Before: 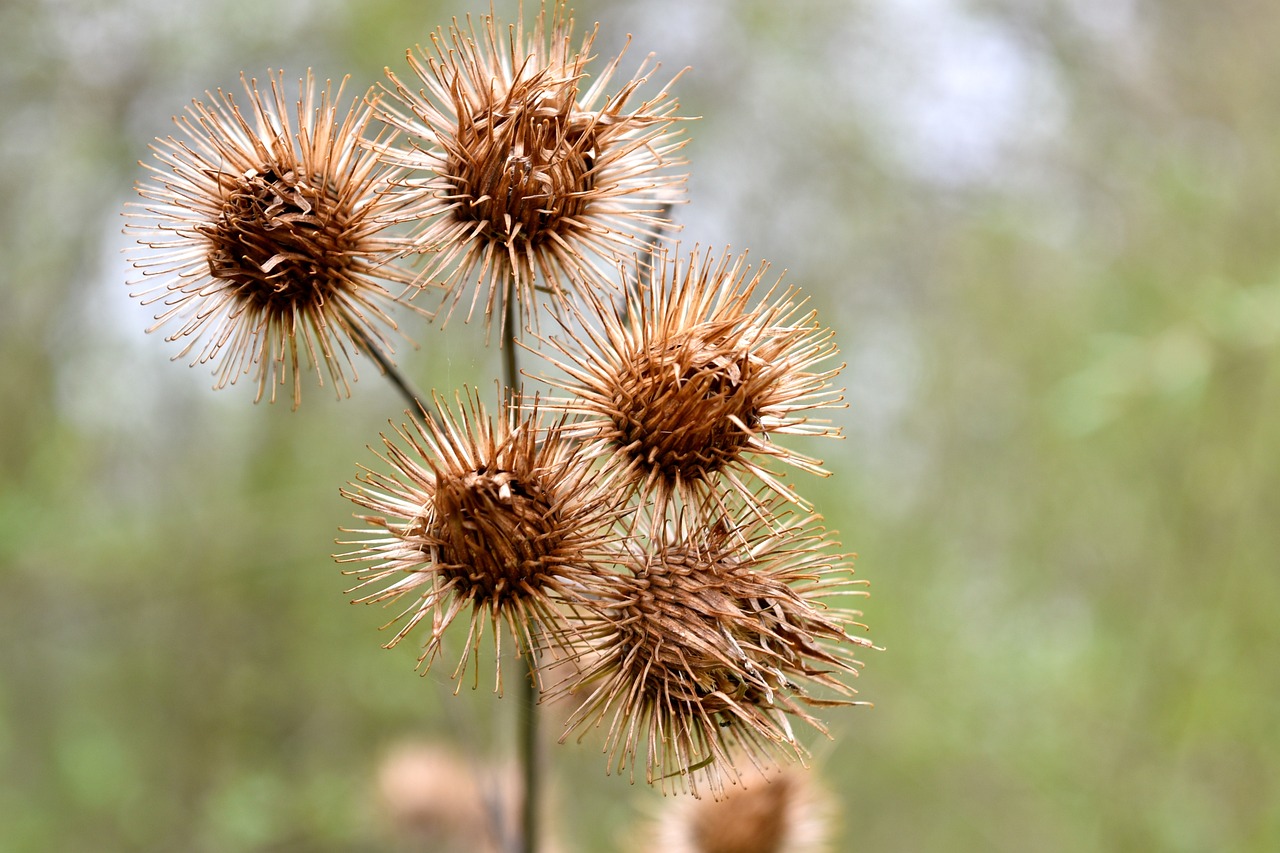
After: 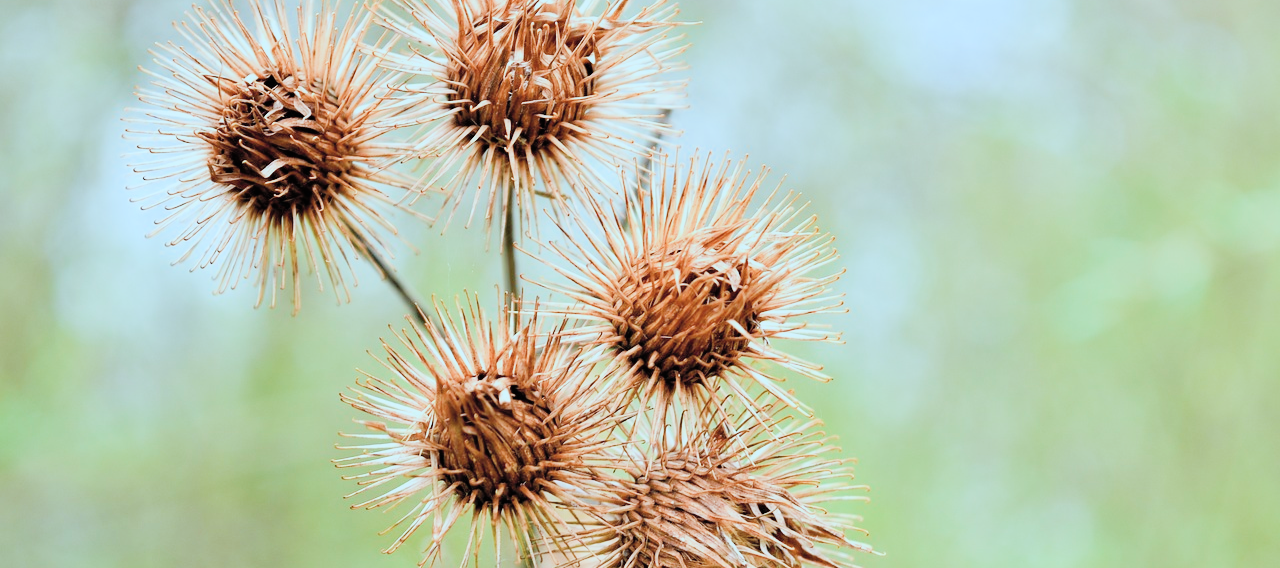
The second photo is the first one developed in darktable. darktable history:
color correction: highlights a* -10.04, highlights b* -10.37
tone equalizer: on, module defaults
exposure: black level correction 0, exposure 1.198 EV, compensate exposure bias true, compensate highlight preservation false
contrast brightness saturation: brightness 0.15
crop: top 11.166%, bottom 22.168%
shadows and highlights: shadows 37.27, highlights -28.18, soften with gaussian
white balance: emerald 1
filmic rgb: black relative exposure -6.98 EV, white relative exposure 5.63 EV, hardness 2.86
